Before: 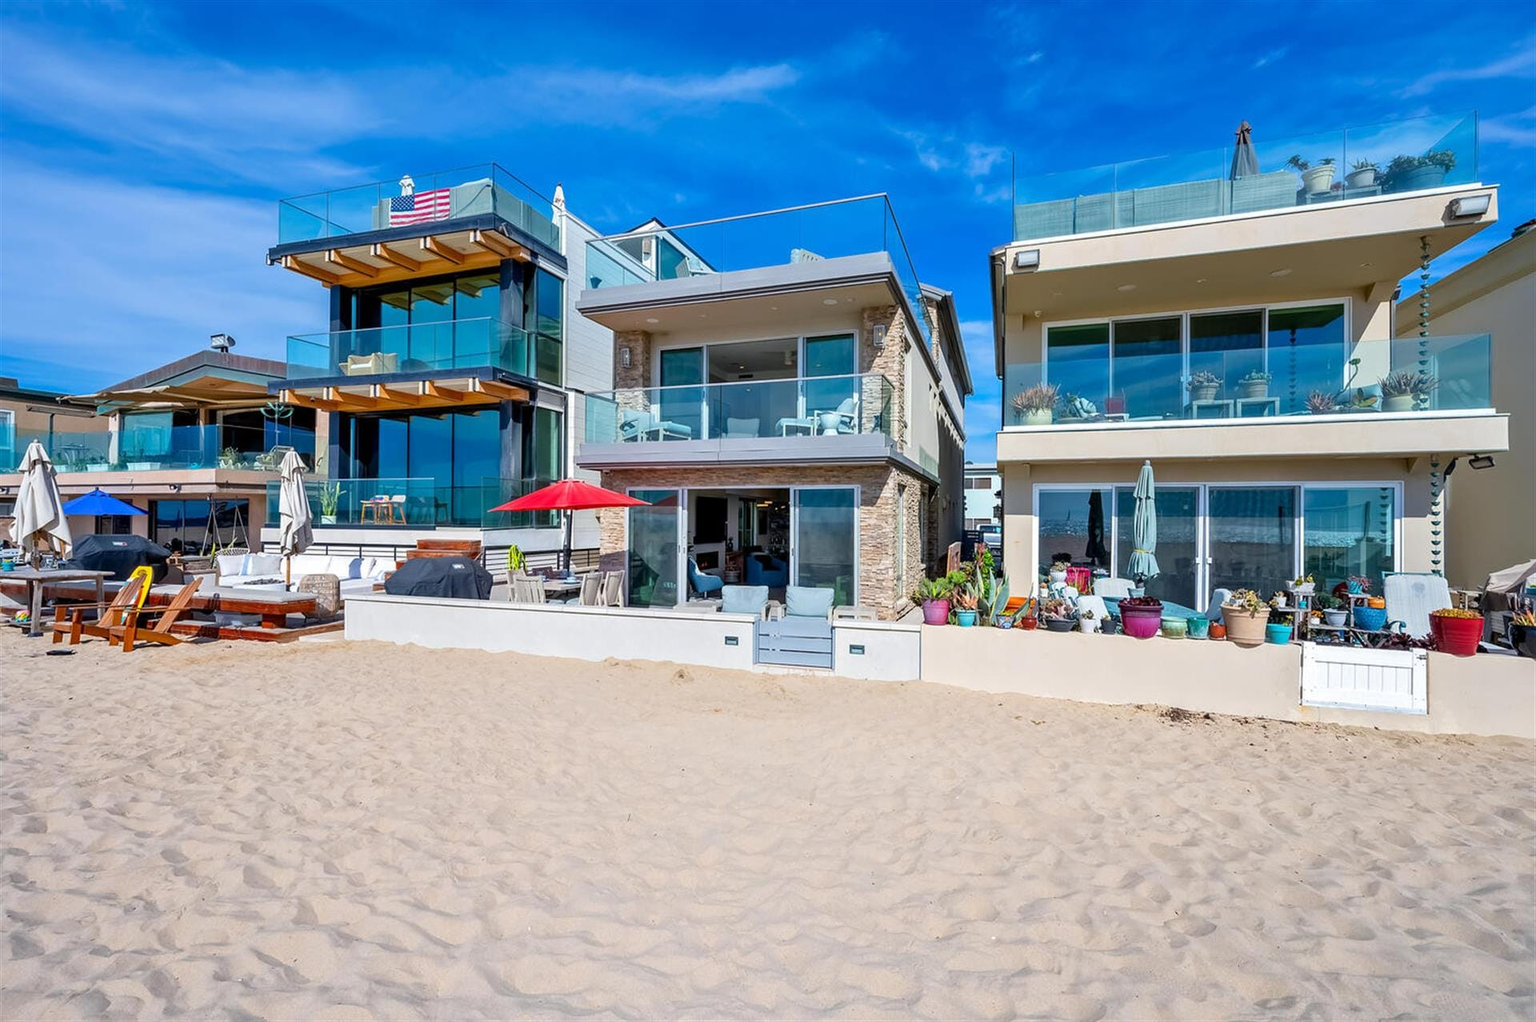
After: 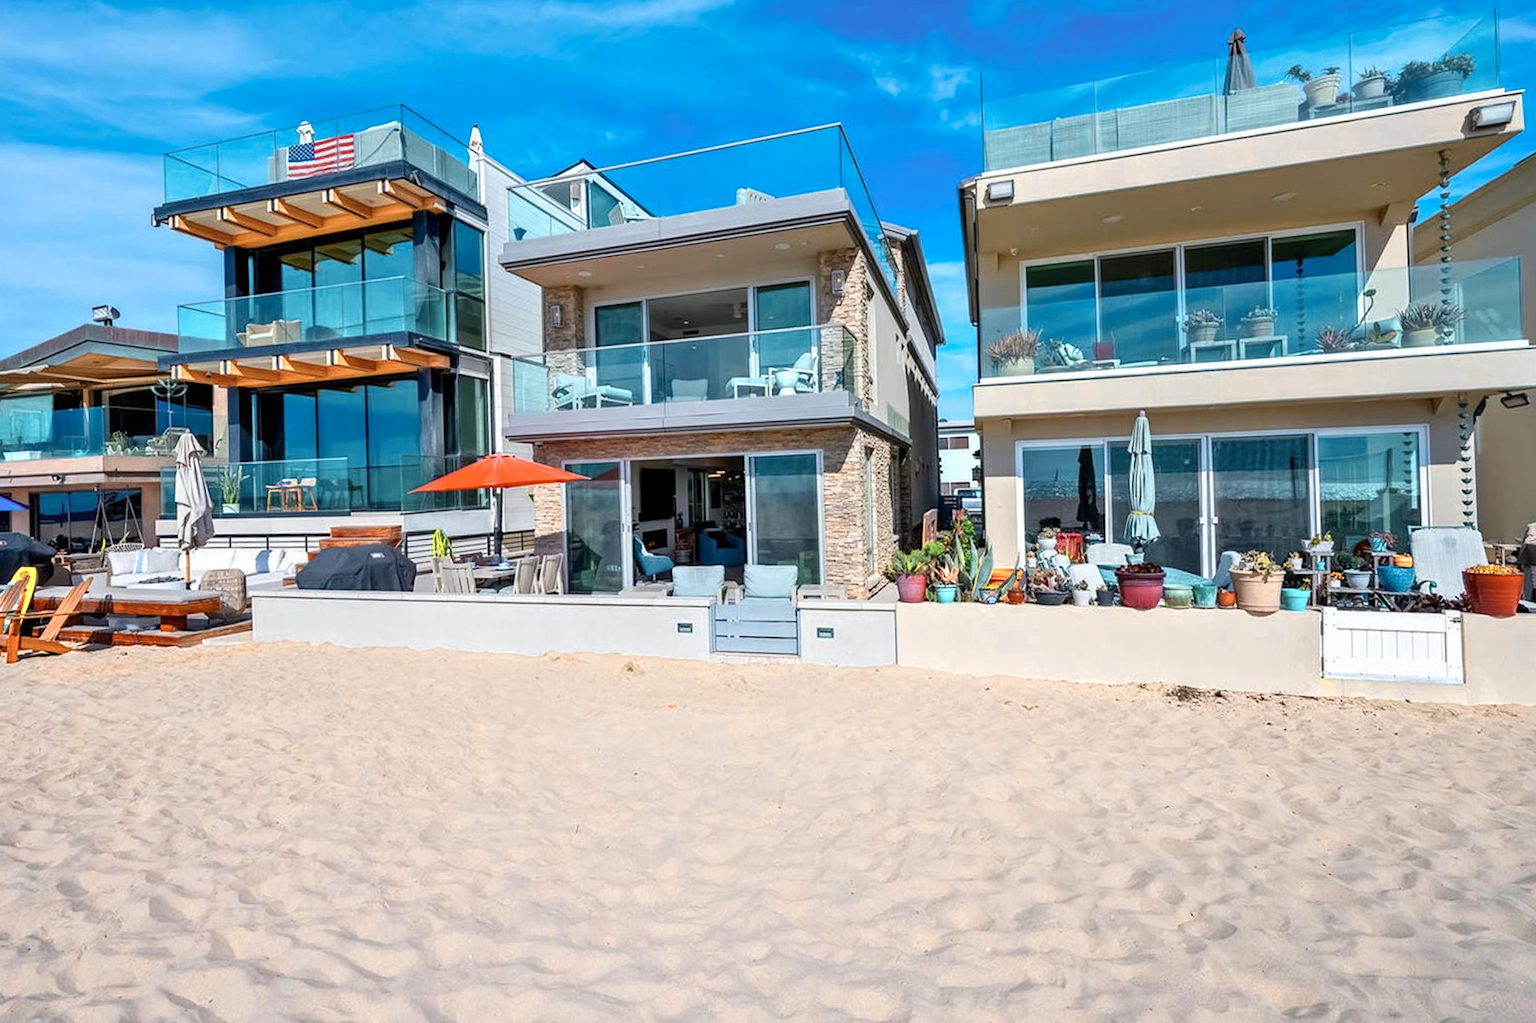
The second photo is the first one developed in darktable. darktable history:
color zones: curves: ch0 [(0.018, 0.548) (0.197, 0.654) (0.425, 0.447) (0.605, 0.658) (0.732, 0.579)]; ch1 [(0.105, 0.531) (0.224, 0.531) (0.386, 0.39) (0.618, 0.456) (0.732, 0.456) (0.956, 0.421)]; ch2 [(0.039, 0.583) (0.215, 0.465) (0.399, 0.544) (0.465, 0.548) (0.614, 0.447) (0.724, 0.43) (0.882, 0.623) (0.956, 0.632)]
crop and rotate: angle 1.95°, left 5.842%, top 5.676%
